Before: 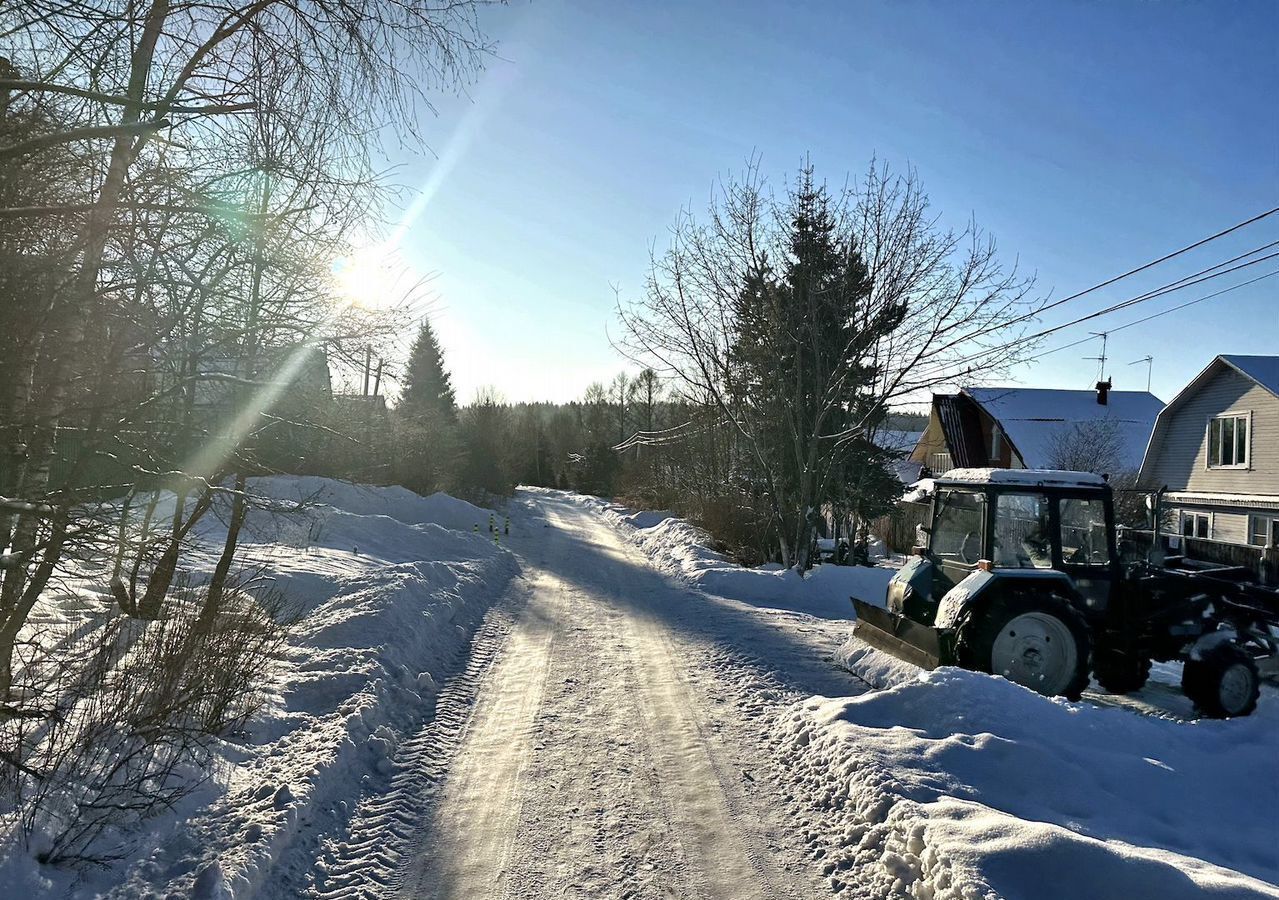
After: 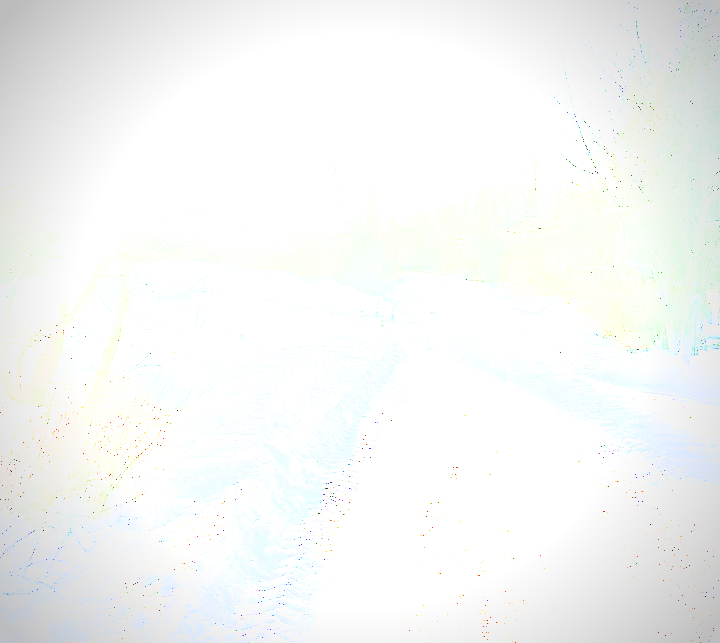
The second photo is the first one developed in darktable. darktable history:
filmic rgb: black relative exposure -16 EV, white relative exposure 6.92 EV, hardness 4.7
vignetting: on, module defaults
contrast brightness saturation: contrast 0.39, brightness 0.53
crop: left 8.966%, top 23.852%, right 34.699%, bottom 4.703%
local contrast: on, module defaults
tone equalizer: on, module defaults
exposure: exposure 8 EV, compensate highlight preservation false
